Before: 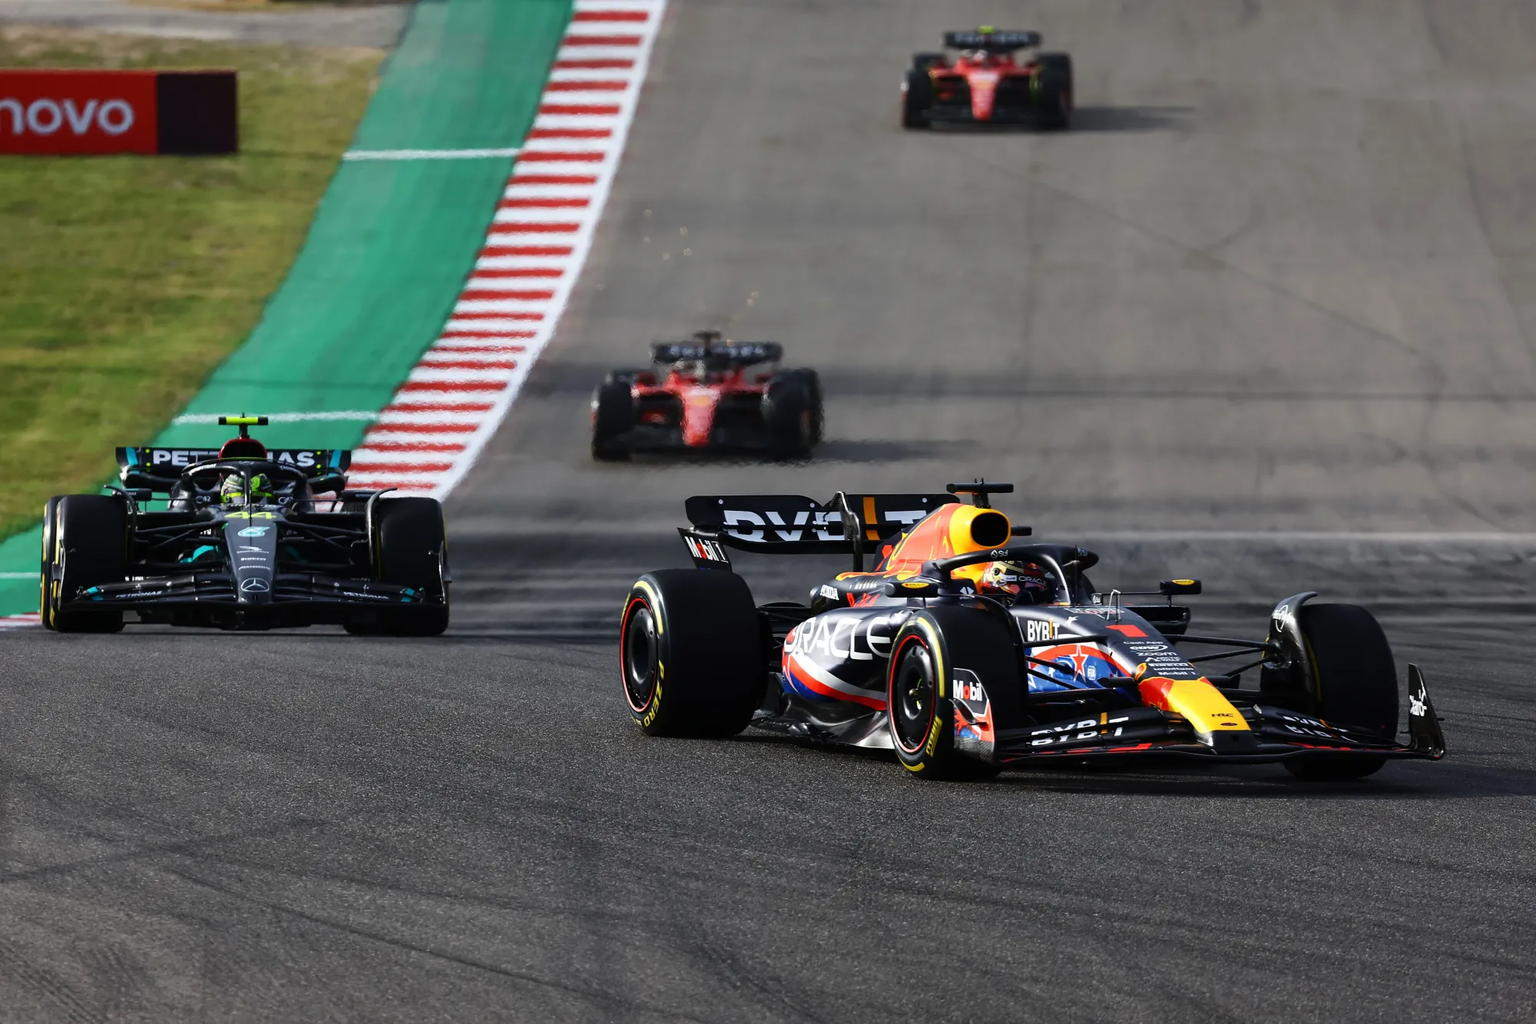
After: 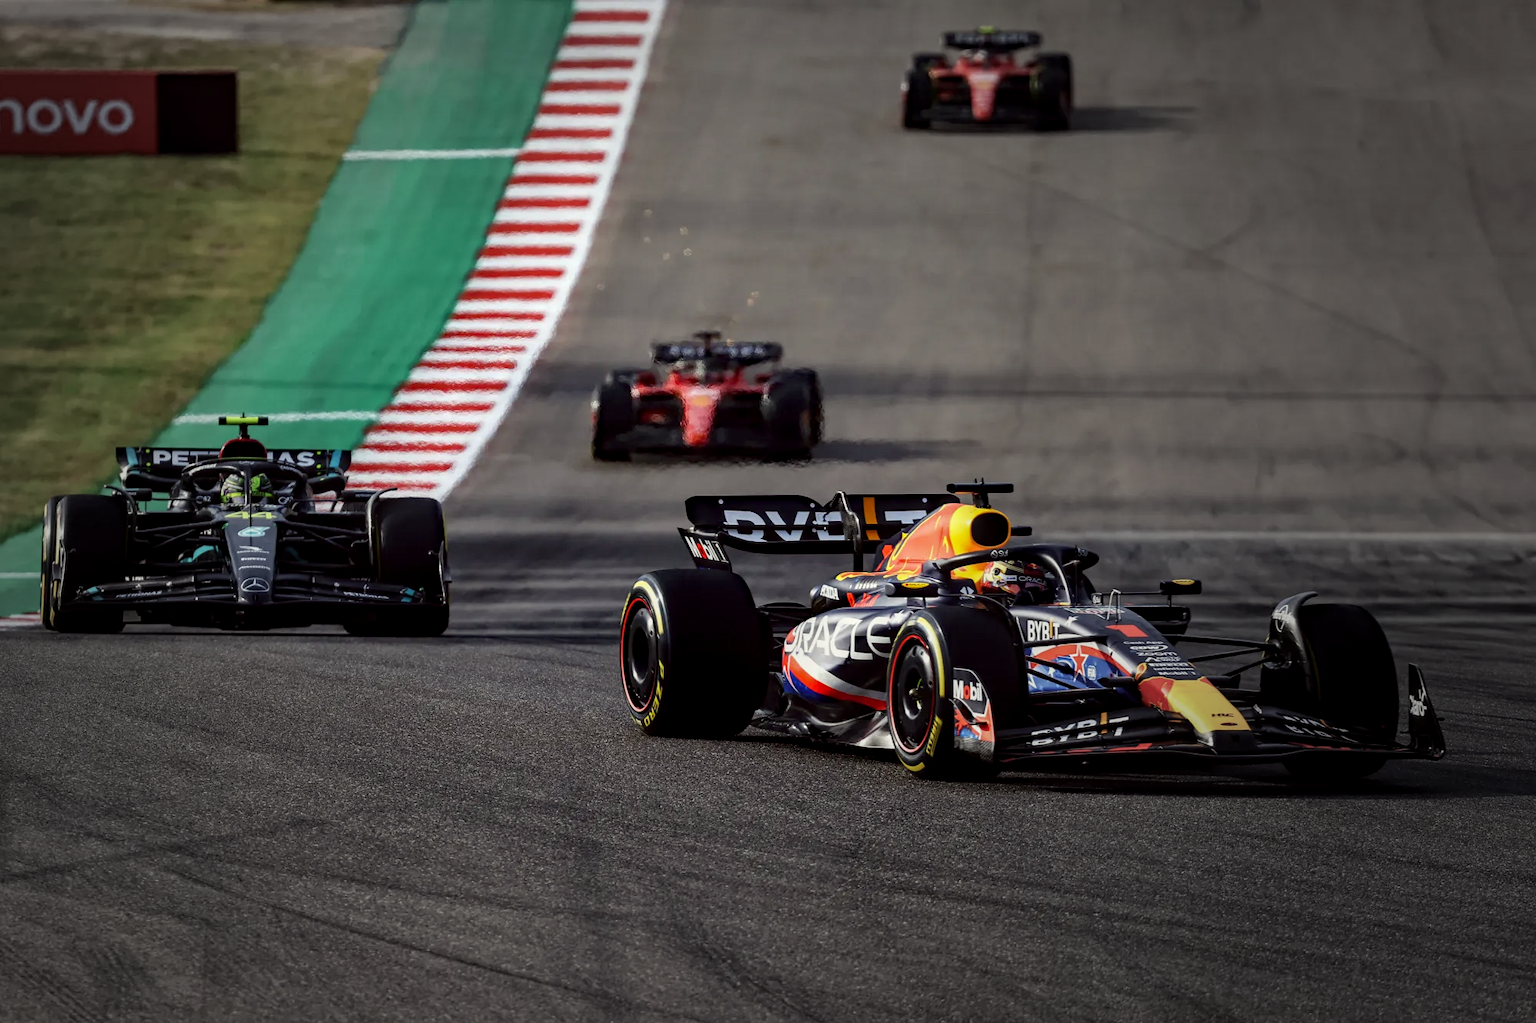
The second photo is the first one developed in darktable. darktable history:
color correction: highlights a* -0.95, highlights b* 4.5, shadows a* 3.55
local contrast: on, module defaults
vignetting: fall-off start 33.76%, fall-off radius 64.94%, brightness -0.575, center (-0.12, -0.002), width/height ratio 0.959
haze removal: compatibility mode true, adaptive false
